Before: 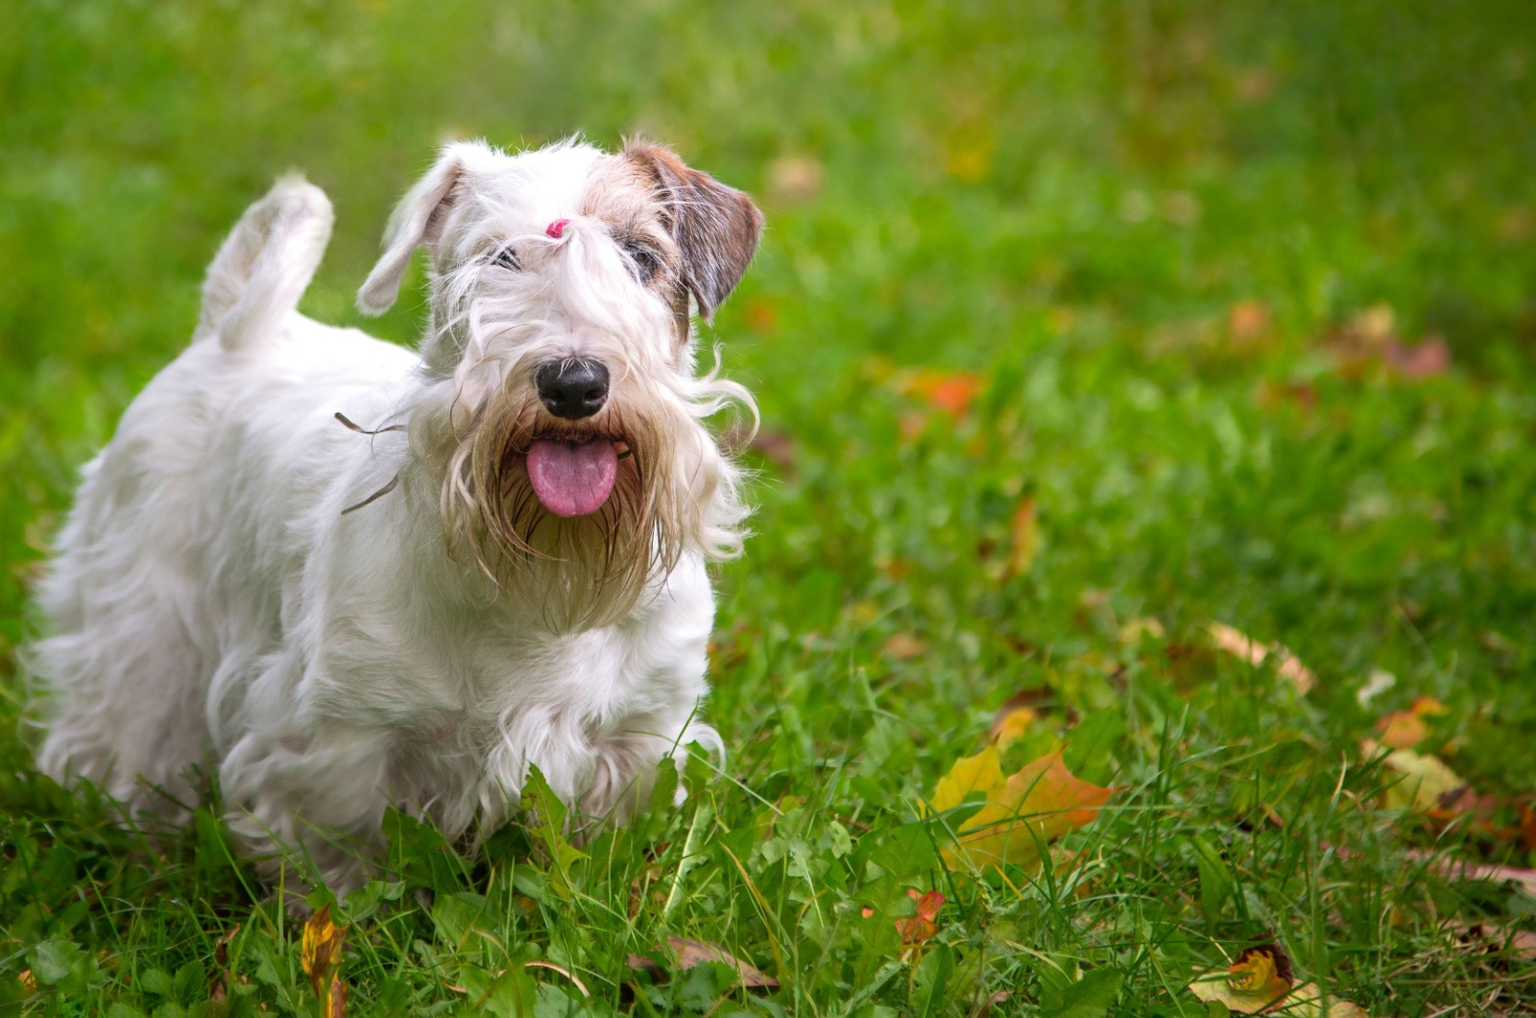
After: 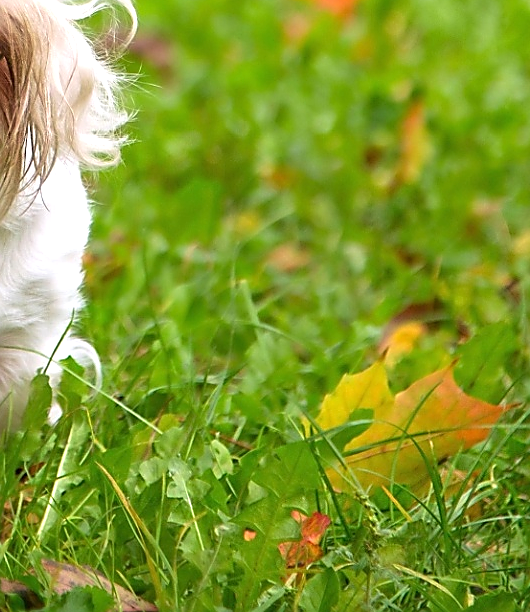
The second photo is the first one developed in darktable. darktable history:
sharpen: radius 1.4, amount 1.25, threshold 0.7
exposure: black level correction 0, exposure 0.5 EV, compensate exposure bias true, compensate highlight preservation false
crop: left 40.878%, top 39.176%, right 25.993%, bottom 3.081%
